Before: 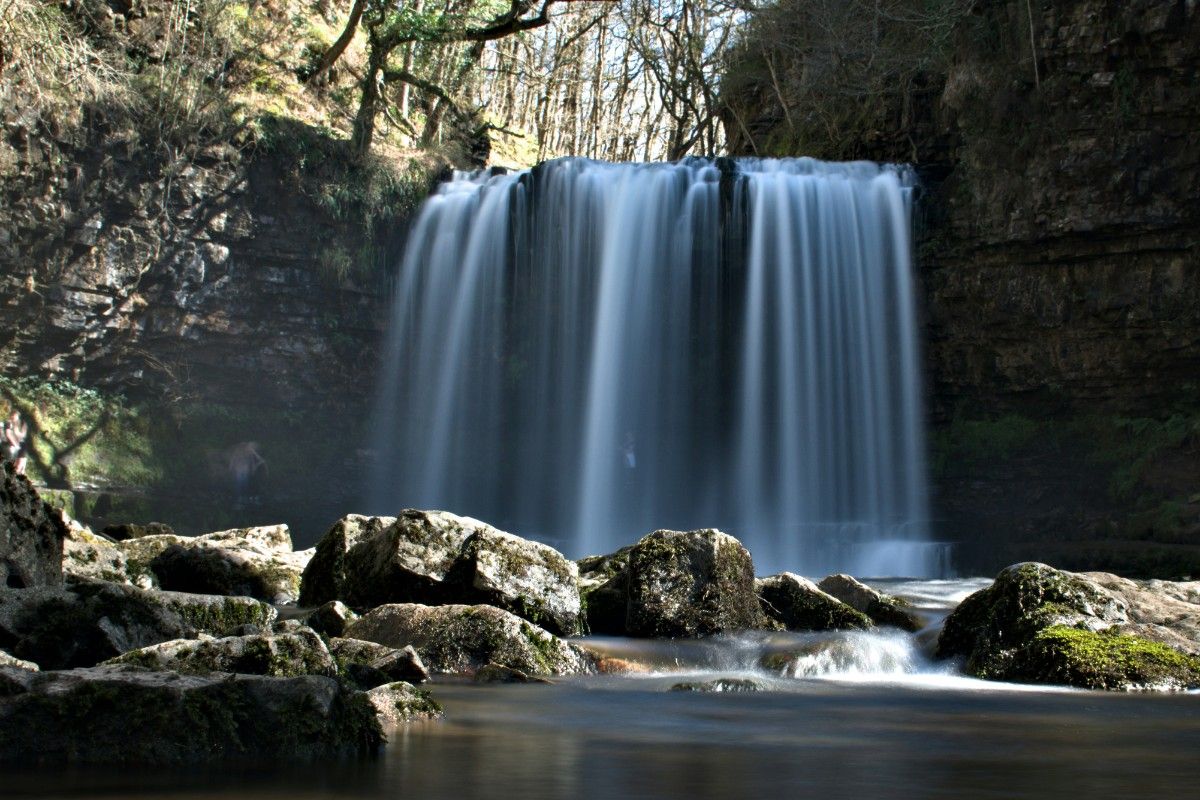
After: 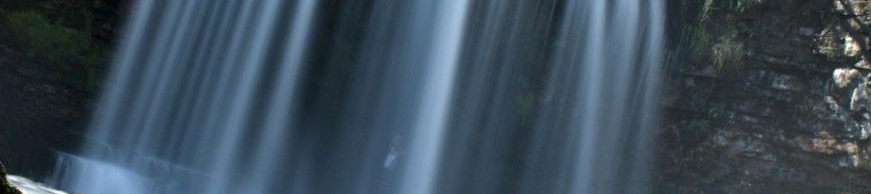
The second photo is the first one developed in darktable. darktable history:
shadows and highlights: shadows 32.83, highlights -47.7, soften with gaussian
exposure: exposure 0.127 EV, compensate highlight preservation false
crop and rotate: angle 16.12°, top 30.835%, bottom 35.653%
